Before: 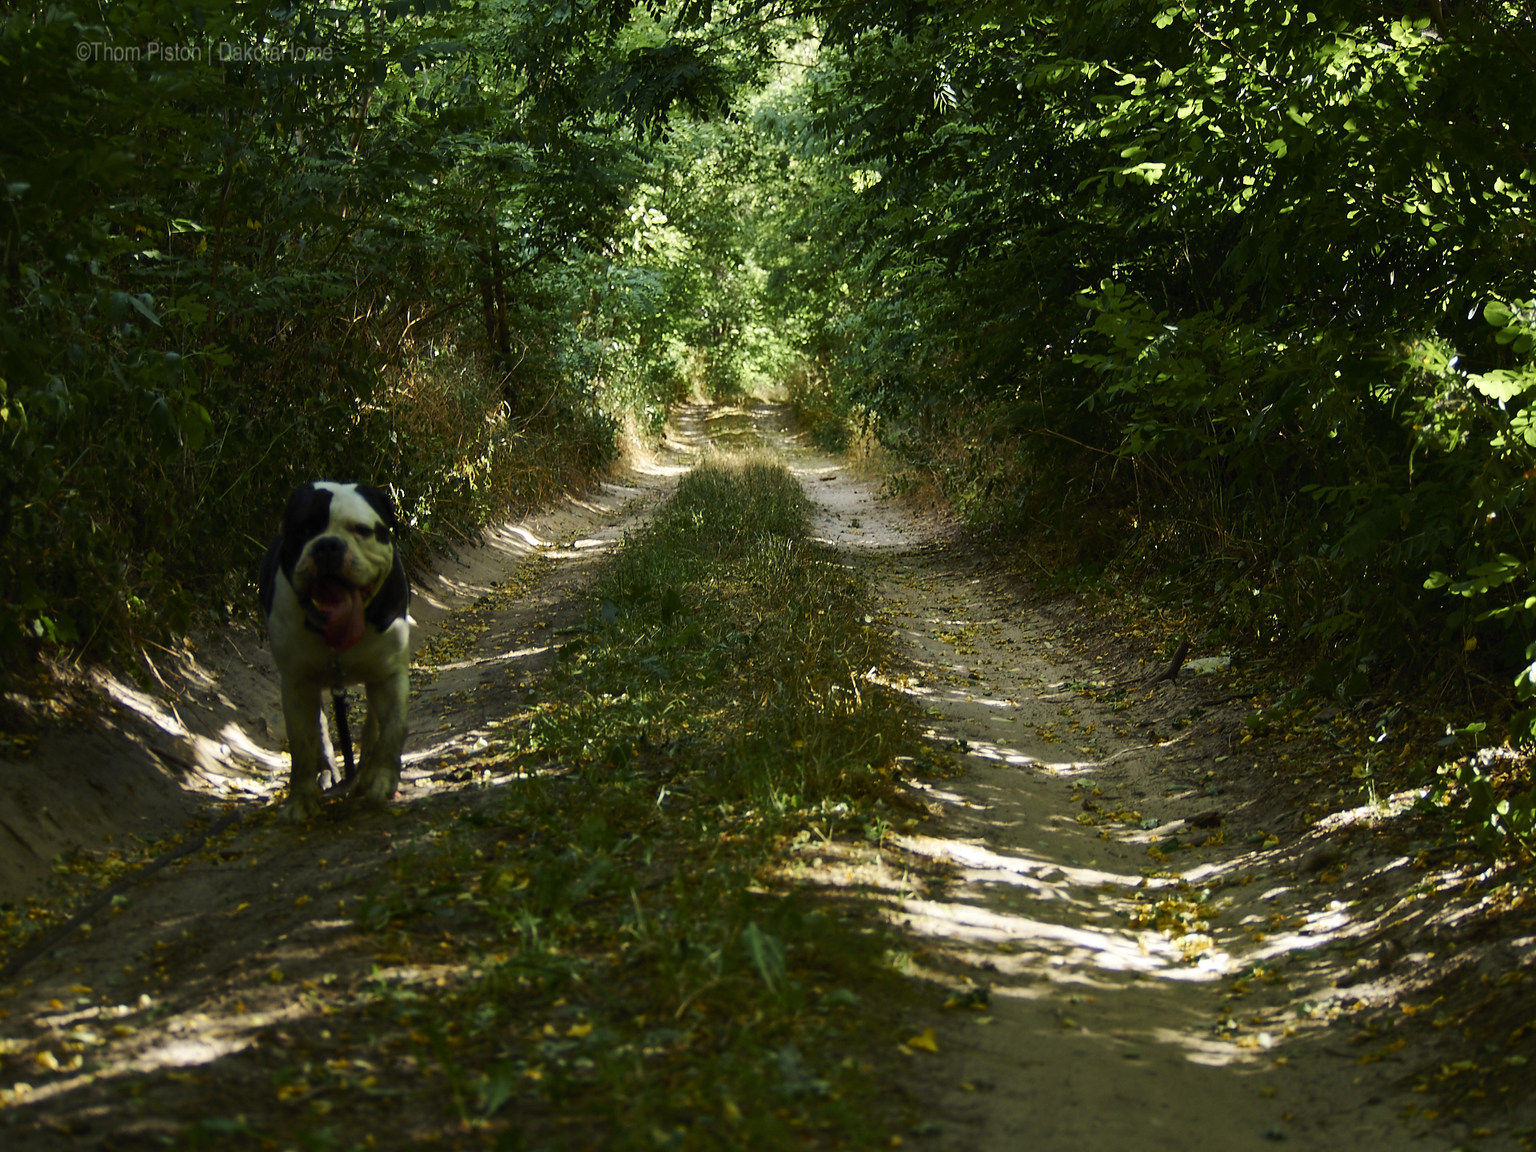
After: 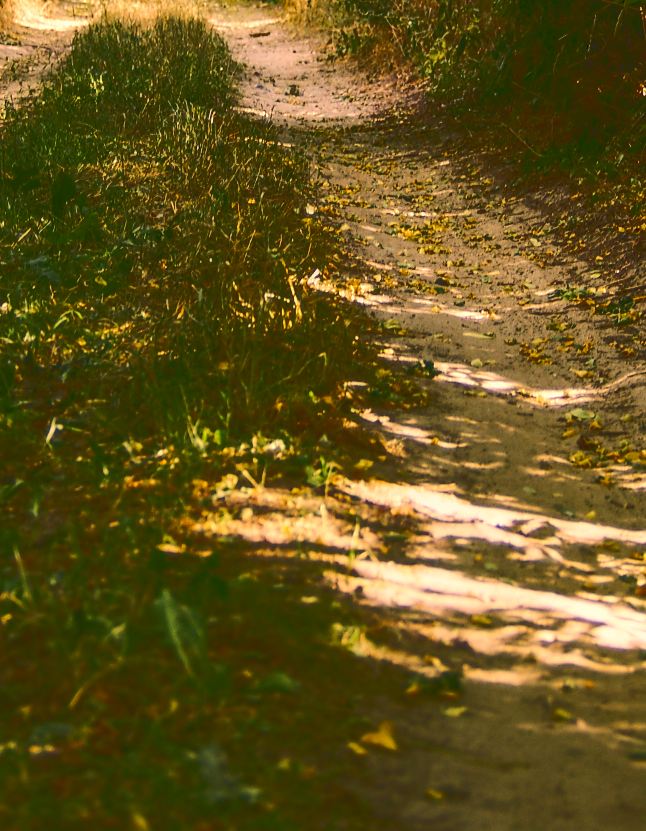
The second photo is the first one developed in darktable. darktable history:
base curve: curves: ch0 [(0, 0.024) (0.055, 0.065) (0.121, 0.166) (0.236, 0.319) (0.693, 0.726) (1, 1)]
crop: left 40.407%, top 39.235%, right 25.909%, bottom 3.054%
local contrast: detail 130%
color correction: highlights a* 21.92, highlights b* 22.37
